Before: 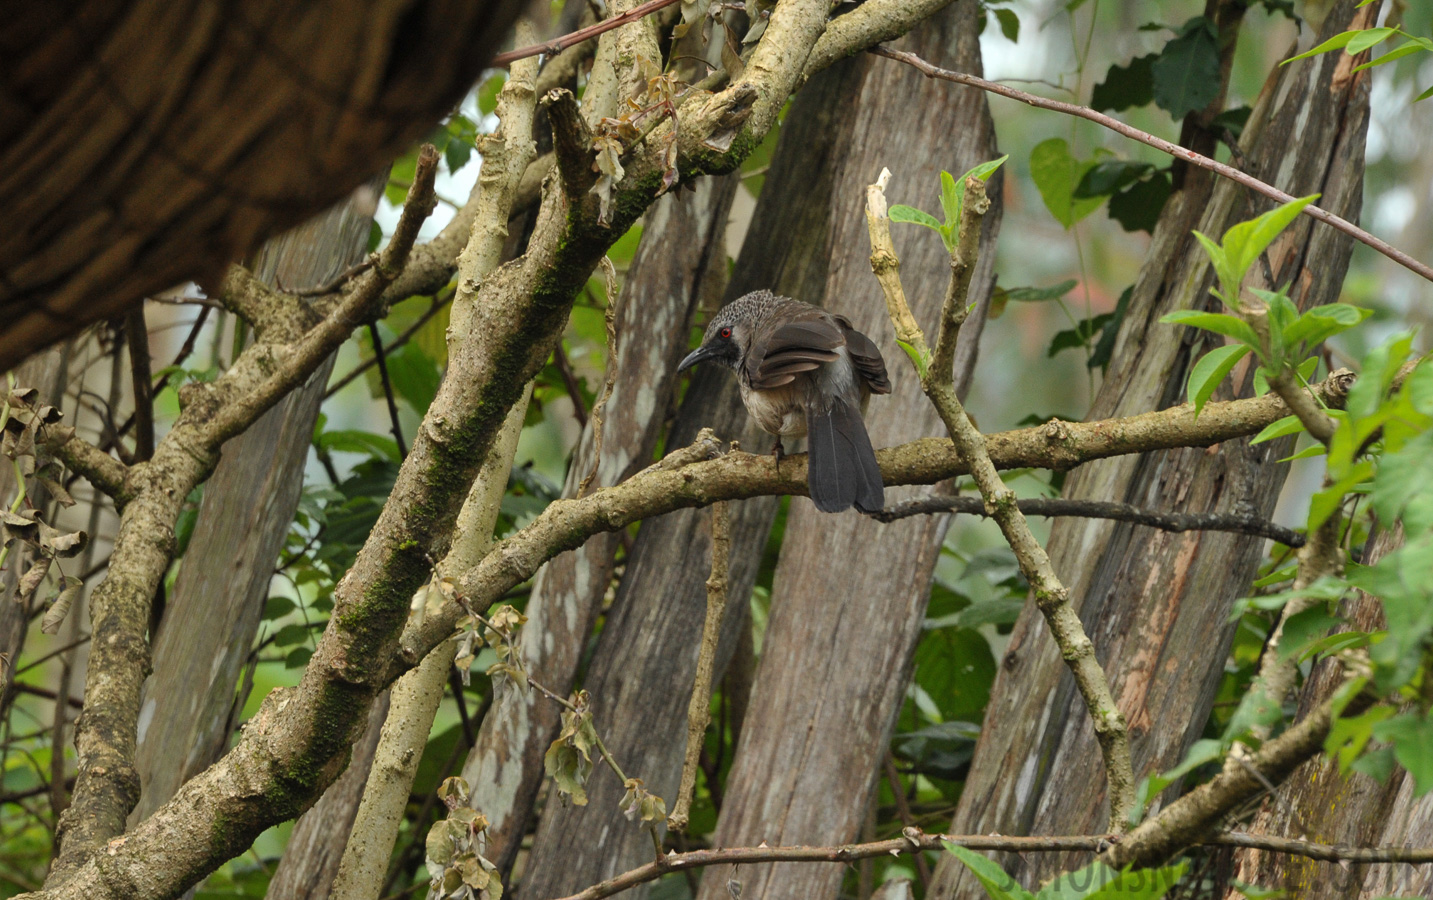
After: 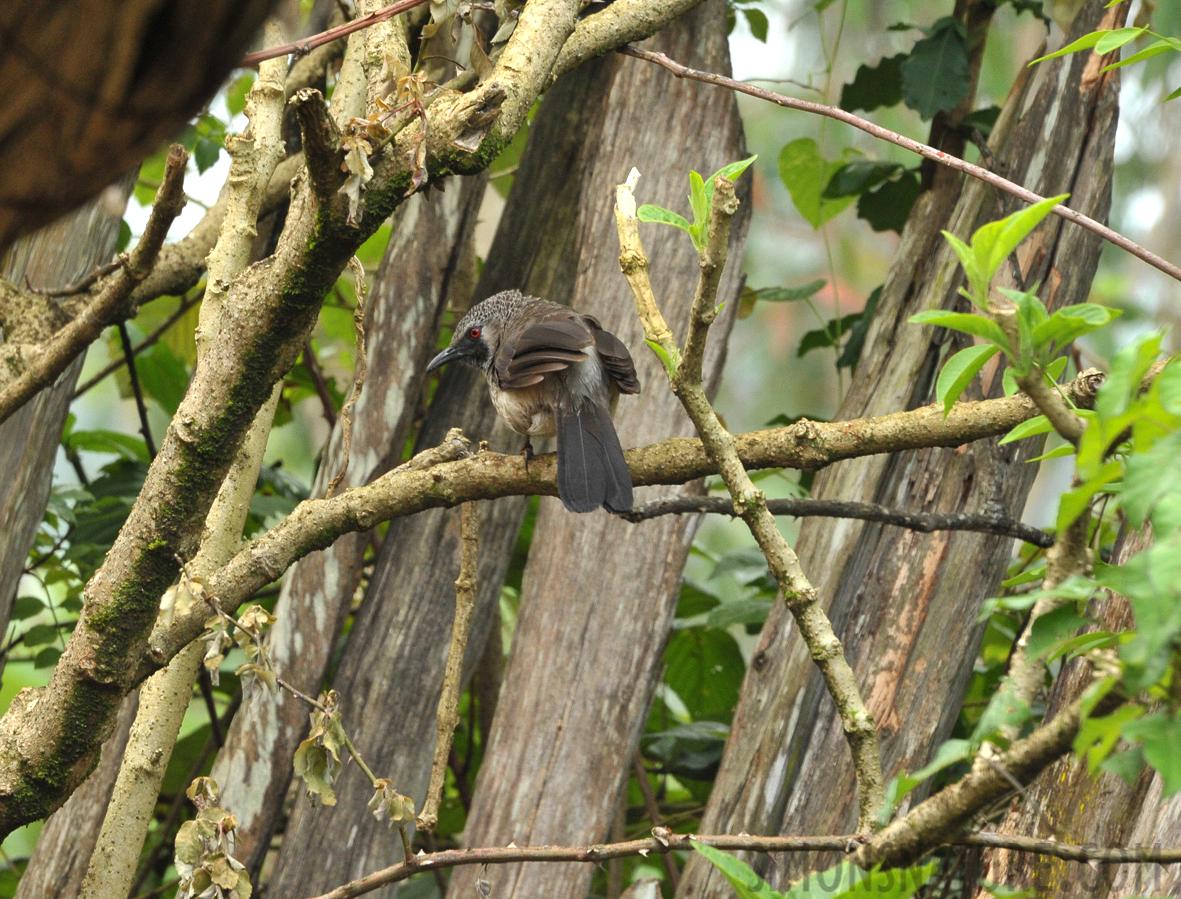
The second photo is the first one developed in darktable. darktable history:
crop: left 17.582%, bottom 0.031%
exposure: black level correction 0, exposure 0.6 EV, compensate highlight preservation false
